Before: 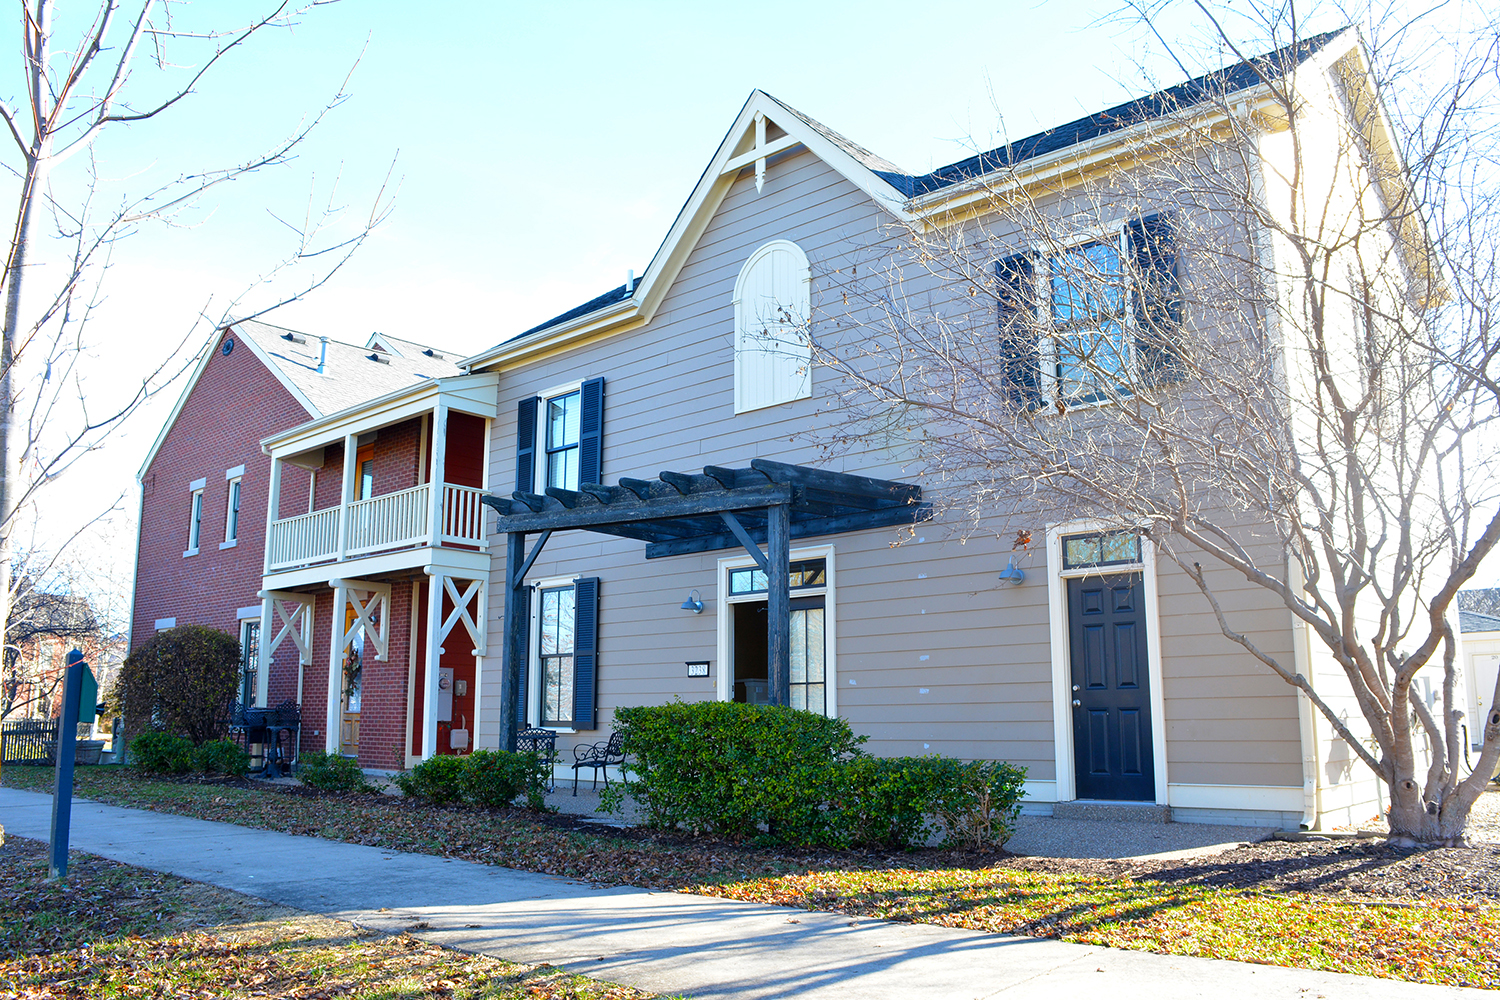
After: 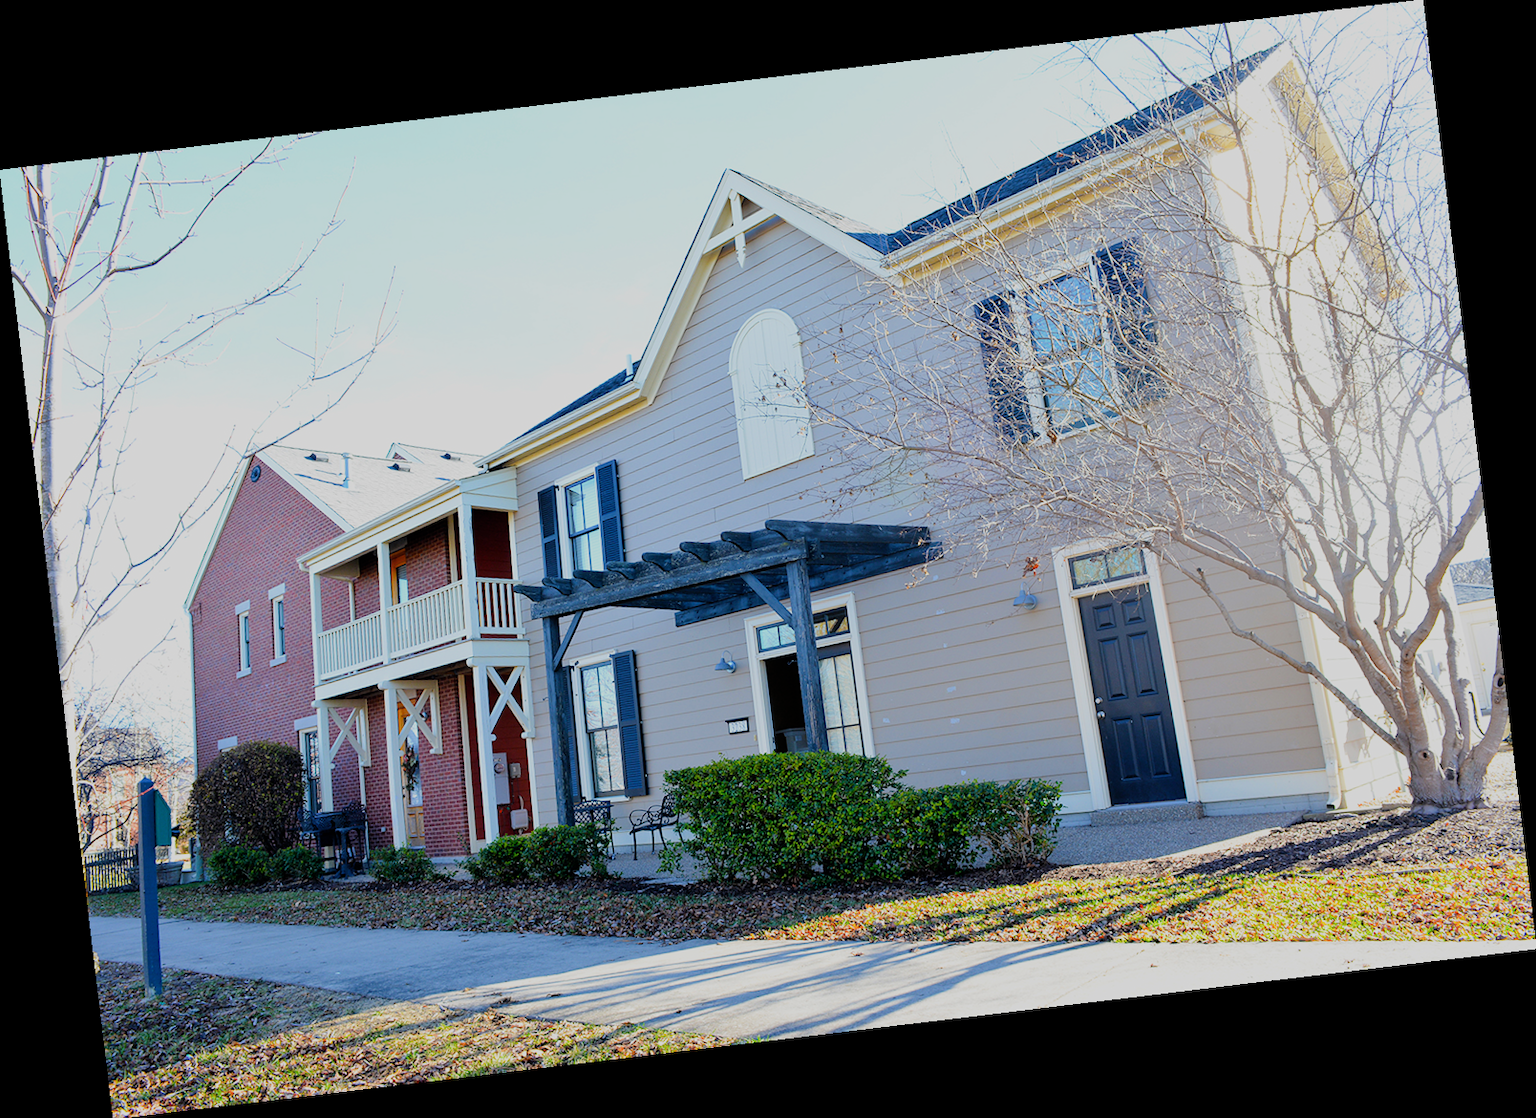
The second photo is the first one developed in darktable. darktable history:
filmic rgb: black relative exposure -6.98 EV, white relative exposure 5.63 EV, hardness 2.86
rotate and perspective: rotation -6.83°, automatic cropping off
exposure: black level correction 0, exposure 0.2 EV, compensate exposure bias true, compensate highlight preservation false
